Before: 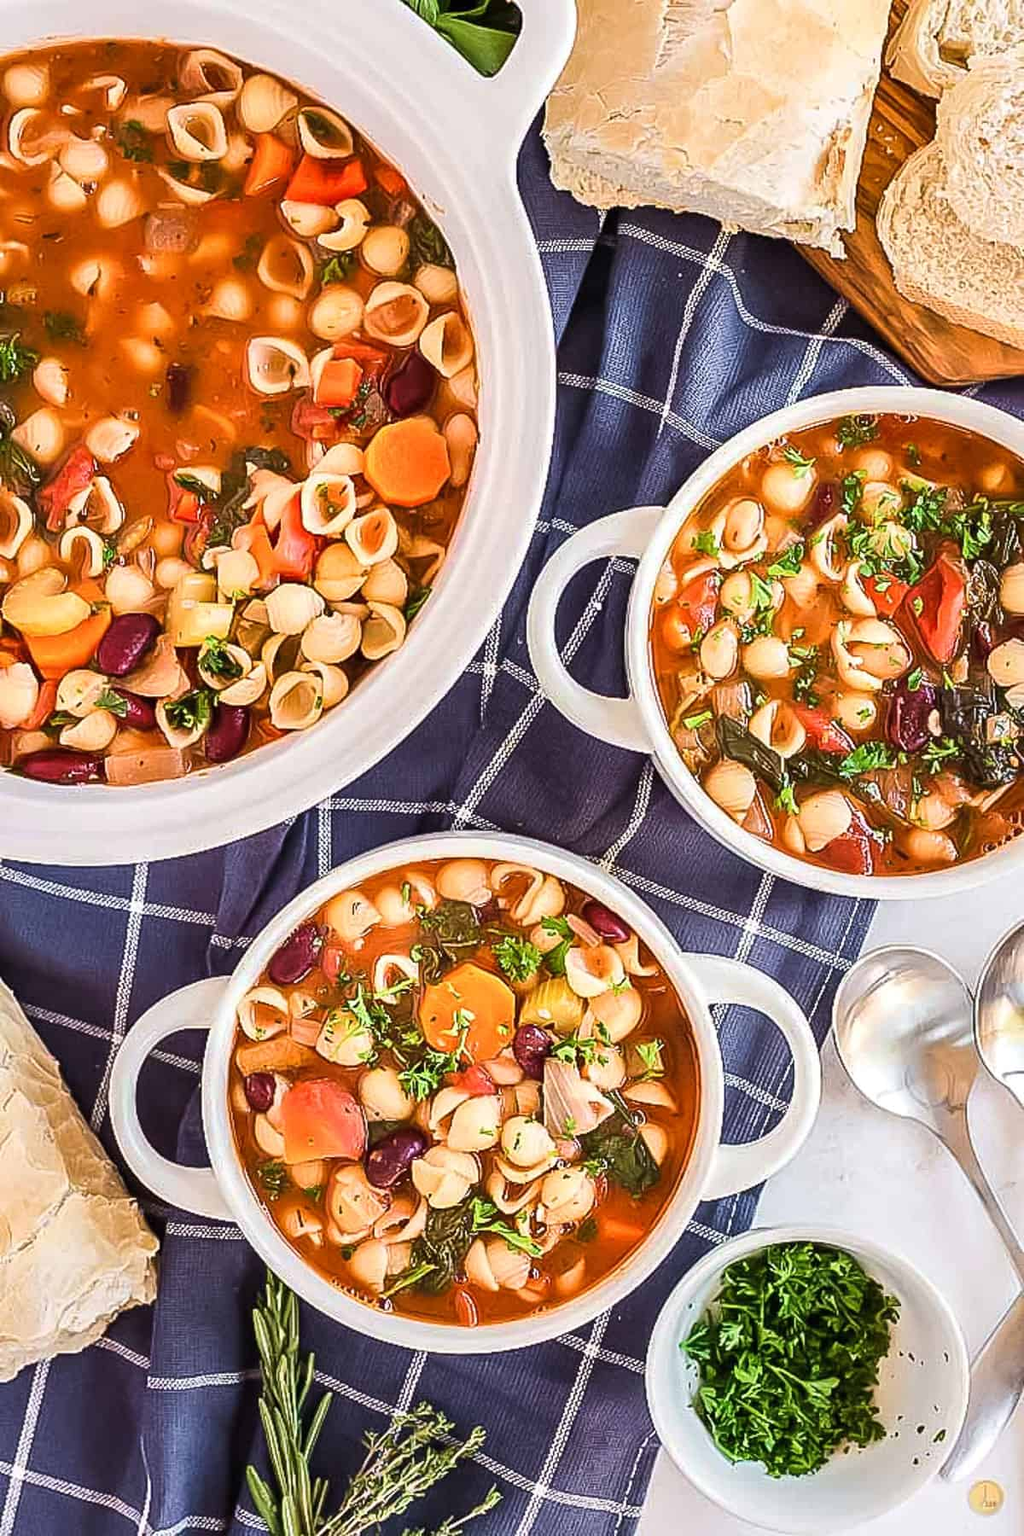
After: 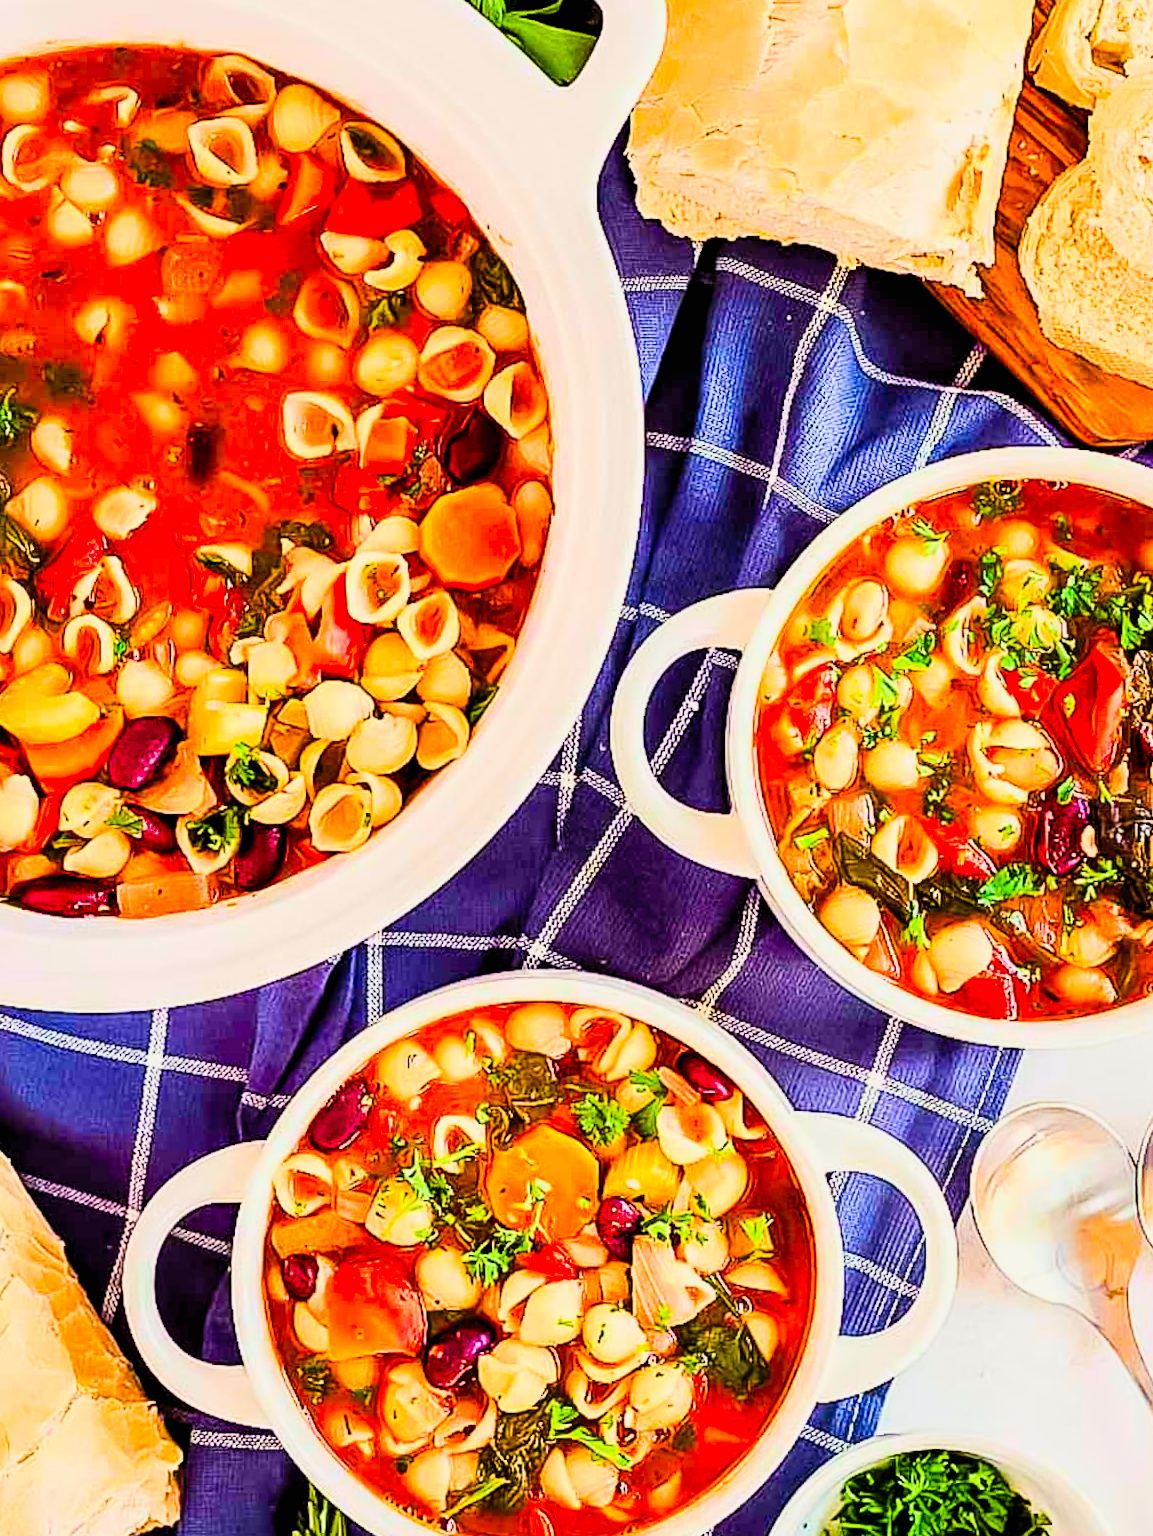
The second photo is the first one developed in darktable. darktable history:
crop and rotate: angle 0.2°, left 0.275%, right 3.127%, bottom 14.18%
filmic rgb: black relative exposure -7.65 EV, white relative exposure 4.56 EV, hardness 3.61, contrast 1.05
contrast brightness saturation: contrast 0.2, brightness 0.2, saturation 0.8
color balance rgb: shadows lift › luminance -21.66%, shadows lift › chroma 6.57%, shadows lift › hue 270°, power › chroma 0.68%, power › hue 60°, highlights gain › luminance 6.08%, highlights gain › chroma 1.33%, highlights gain › hue 90°, global offset › luminance -0.87%, perceptual saturation grading › global saturation 26.86%, perceptual saturation grading › highlights -28.39%, perceptual saturation grading › mid-tones 15.22%, perceptual saturation grading › shadows 33.98%, perceptual brilliance grading › highlights 10%, perceptual brilliance grading › mid-tones 5%
